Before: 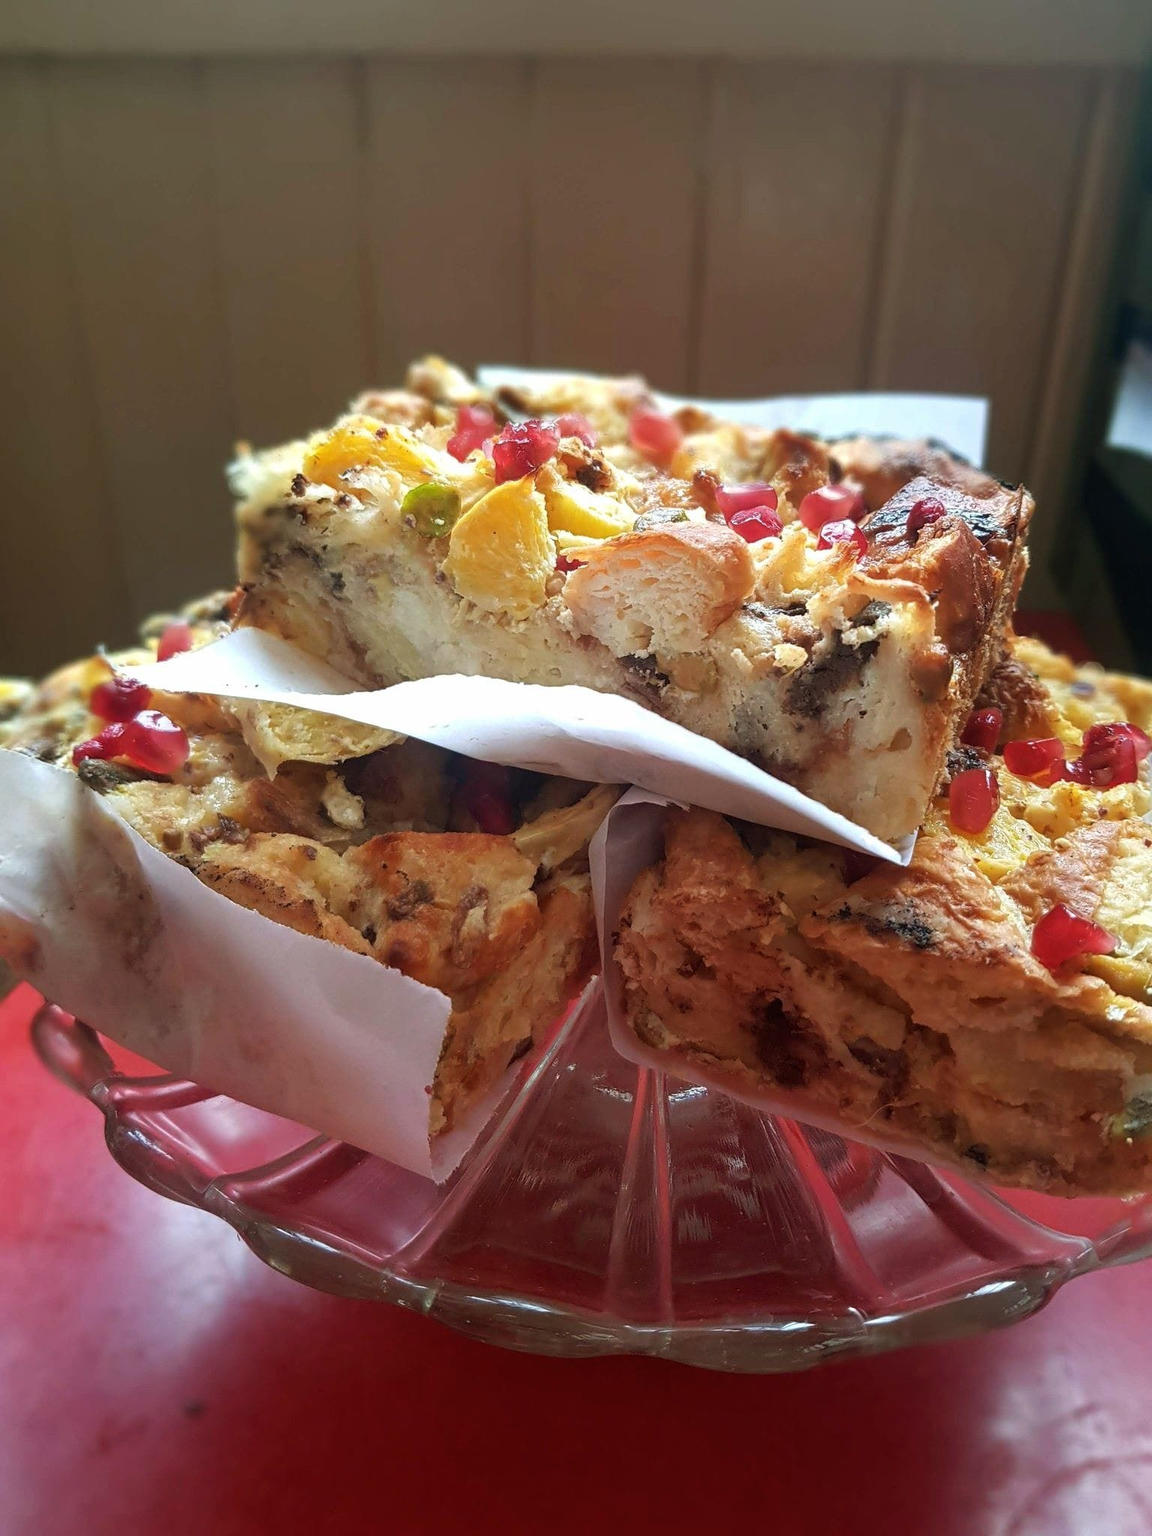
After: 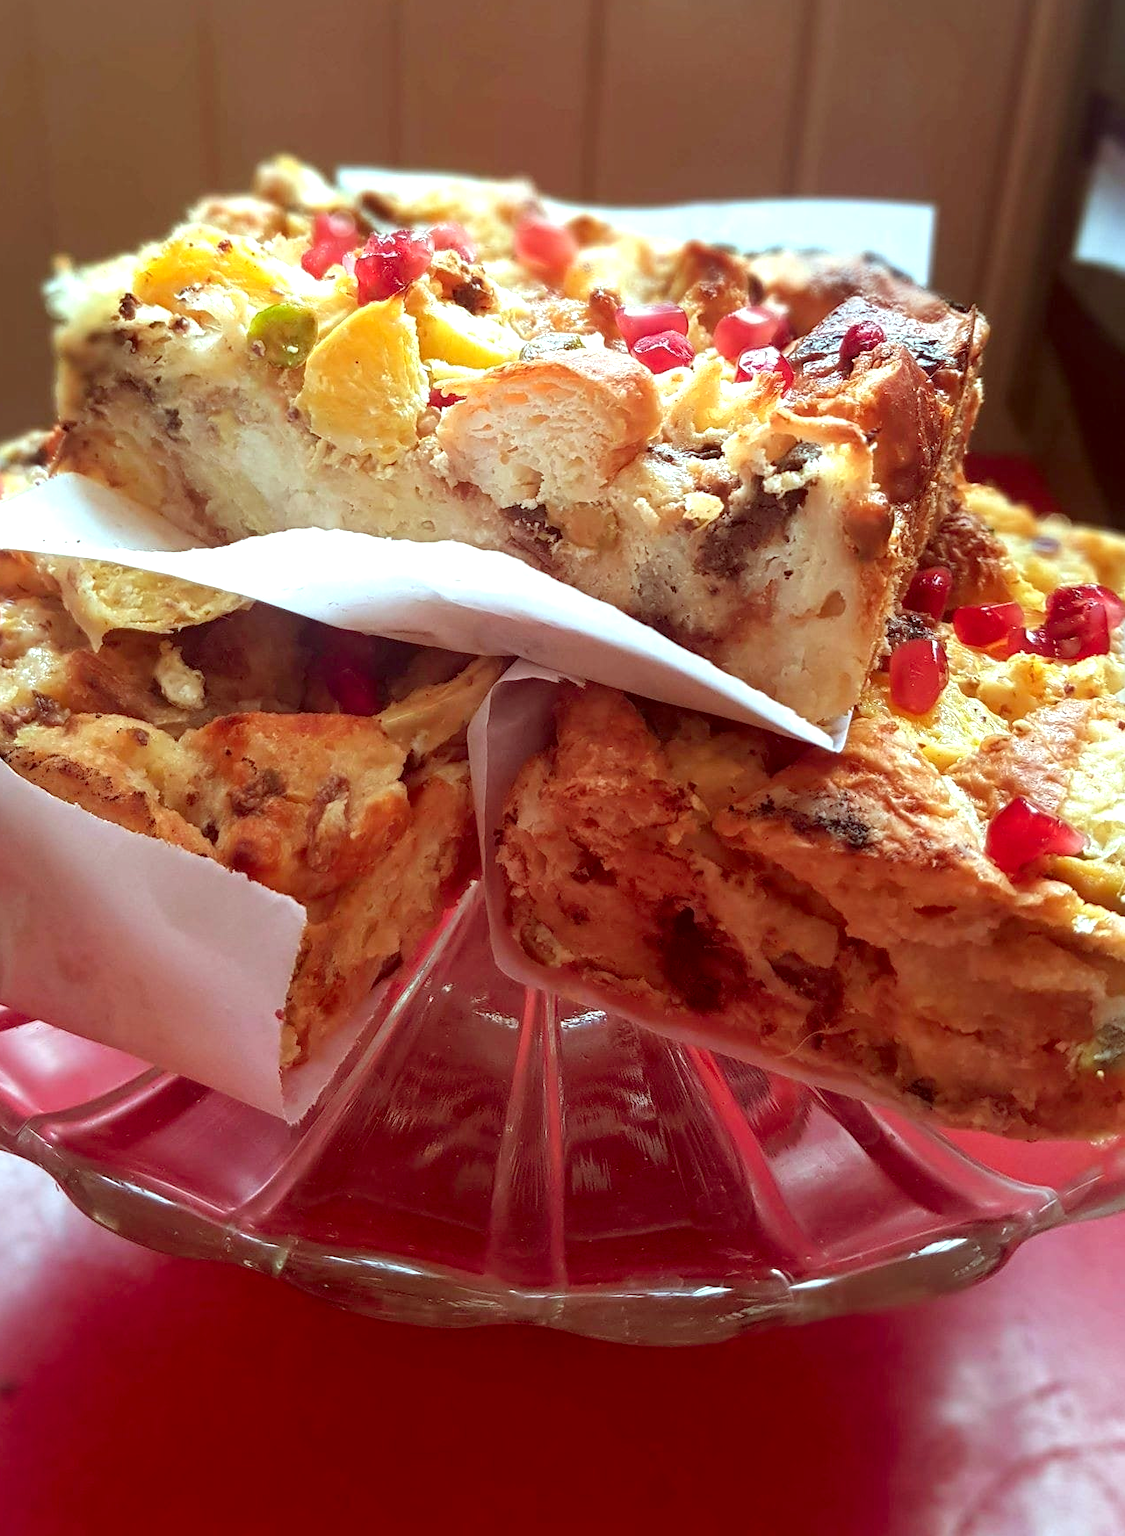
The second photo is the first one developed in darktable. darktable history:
exposure: exposure 0.464 EV, compensate exposure bias true, compensate highlight preservation false
crop: left 16.518%, top 14.552%
color correction: highlights a* -7.21, highlights b* -0.206, shadows a* 20.69, shadows b* 11.53
